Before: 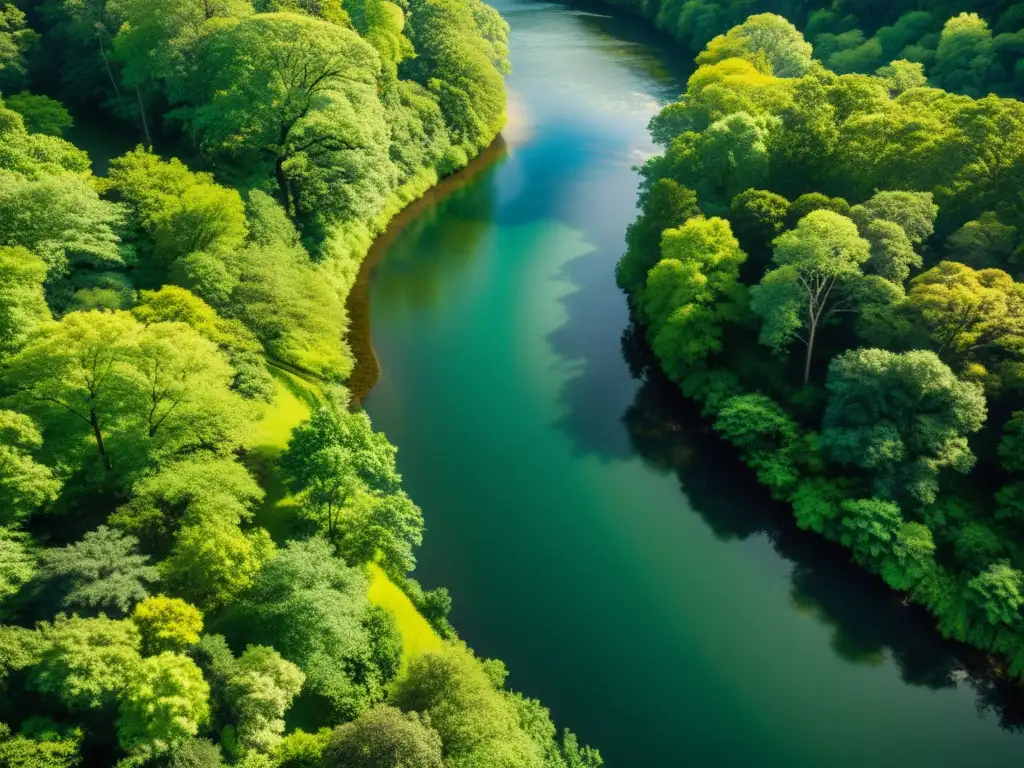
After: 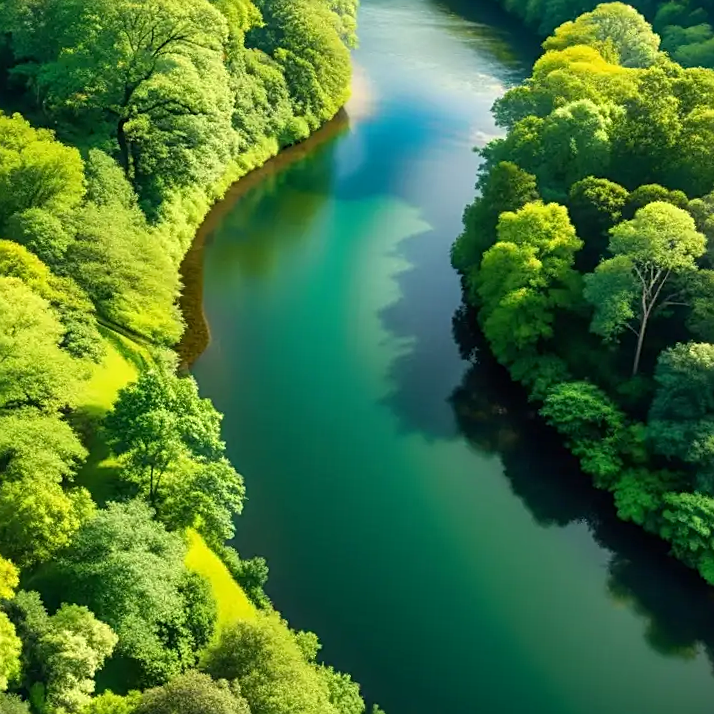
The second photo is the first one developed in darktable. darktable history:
exposure: black level correction 0.001, exposure 0.191 EV, compensate highlight preservation false
crop and rotate: angle -3.27°, left 14.277%, top 0.028%, right 10.766%, bottom 0.028%
sharpen: on, module defaults
